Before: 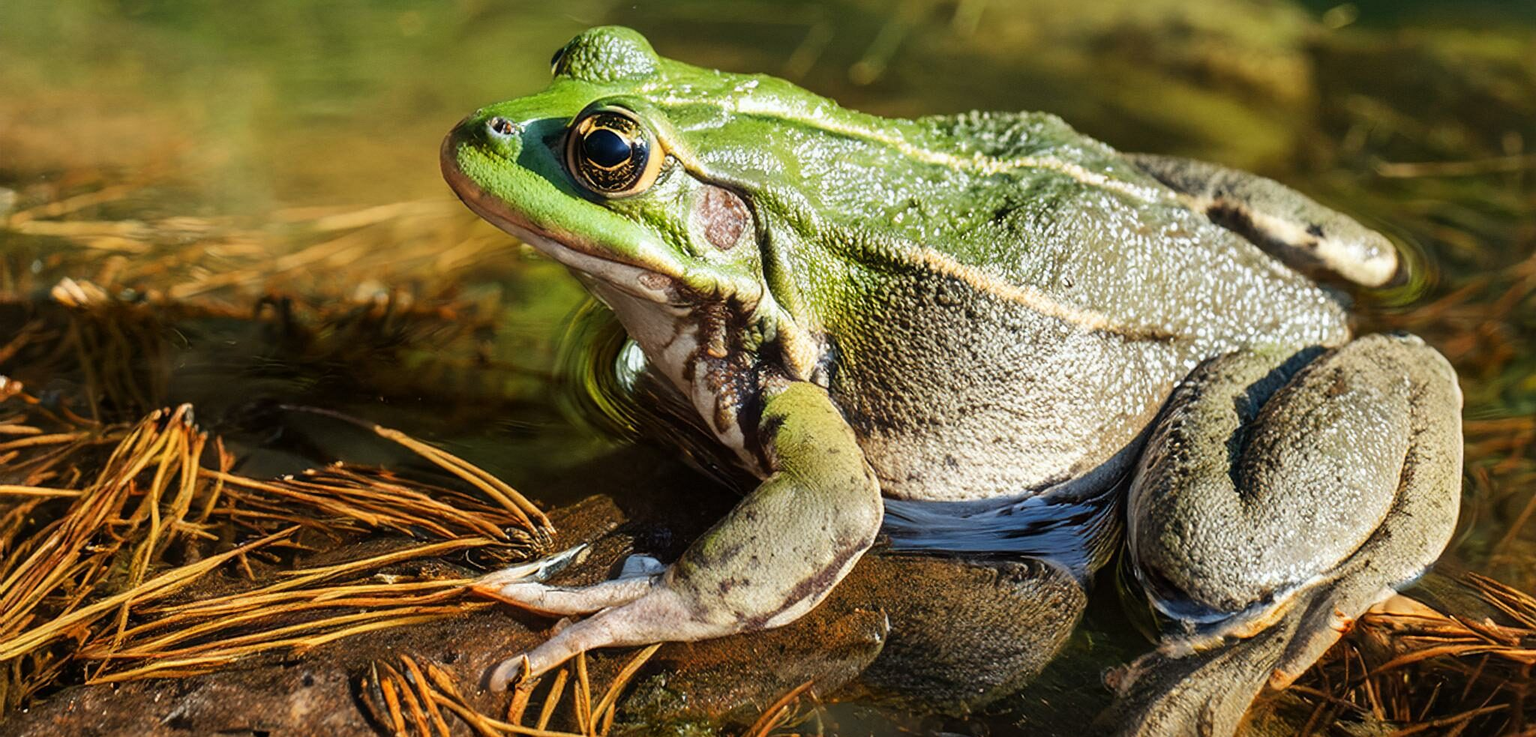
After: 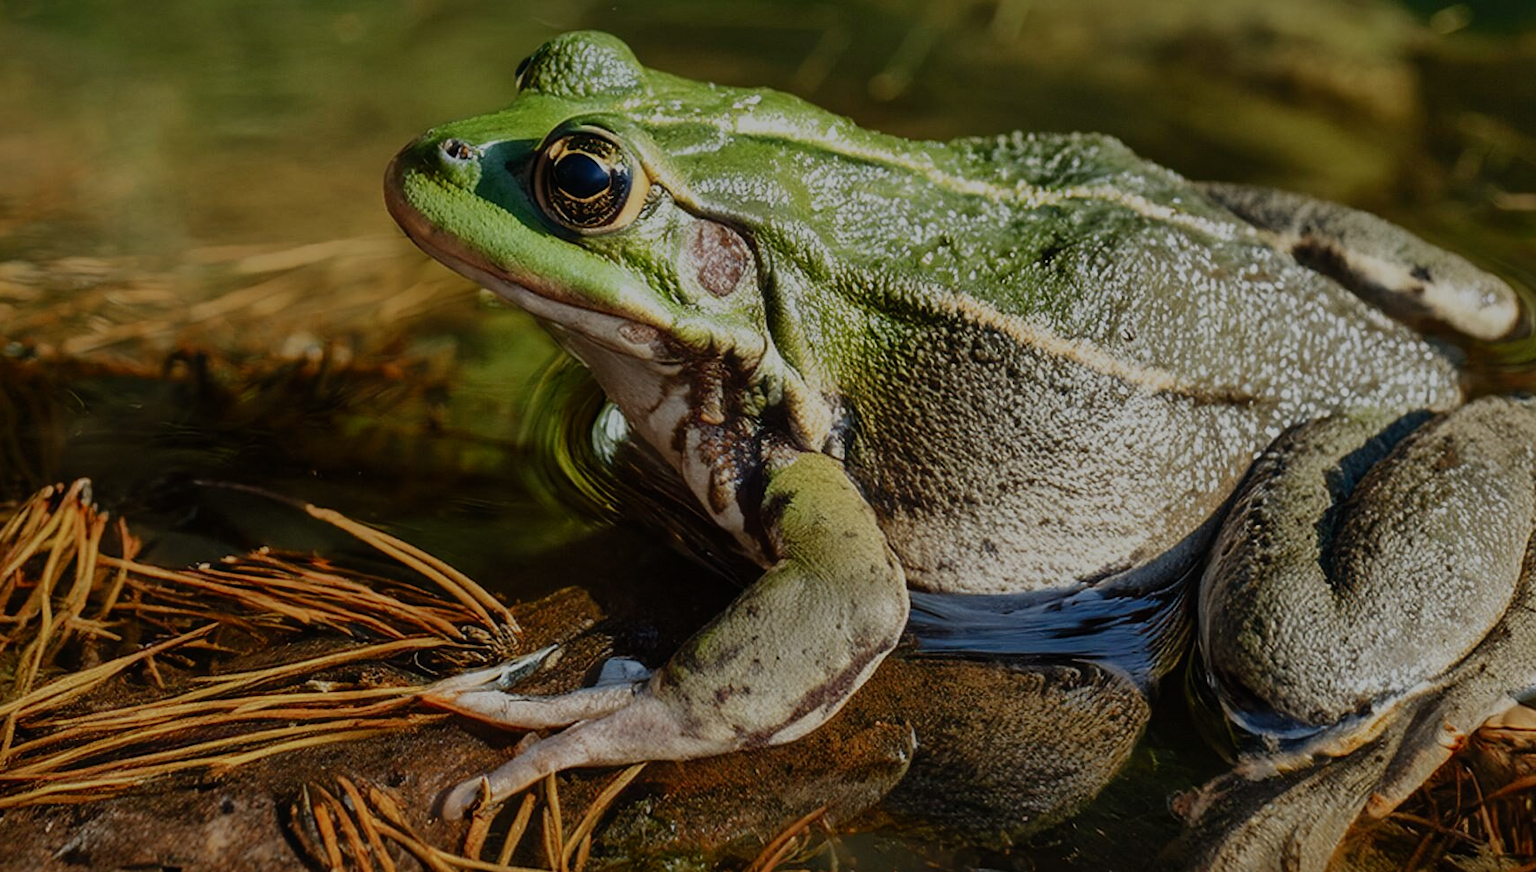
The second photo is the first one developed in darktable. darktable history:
exposure: exposure -1.468 EV, compensate highlight preservation false
contrast brightness saturation: contrast 0.24, brightness 0.09
crop: left 7.598%, right 7.873%
shadows and highlights: on, module defaults
